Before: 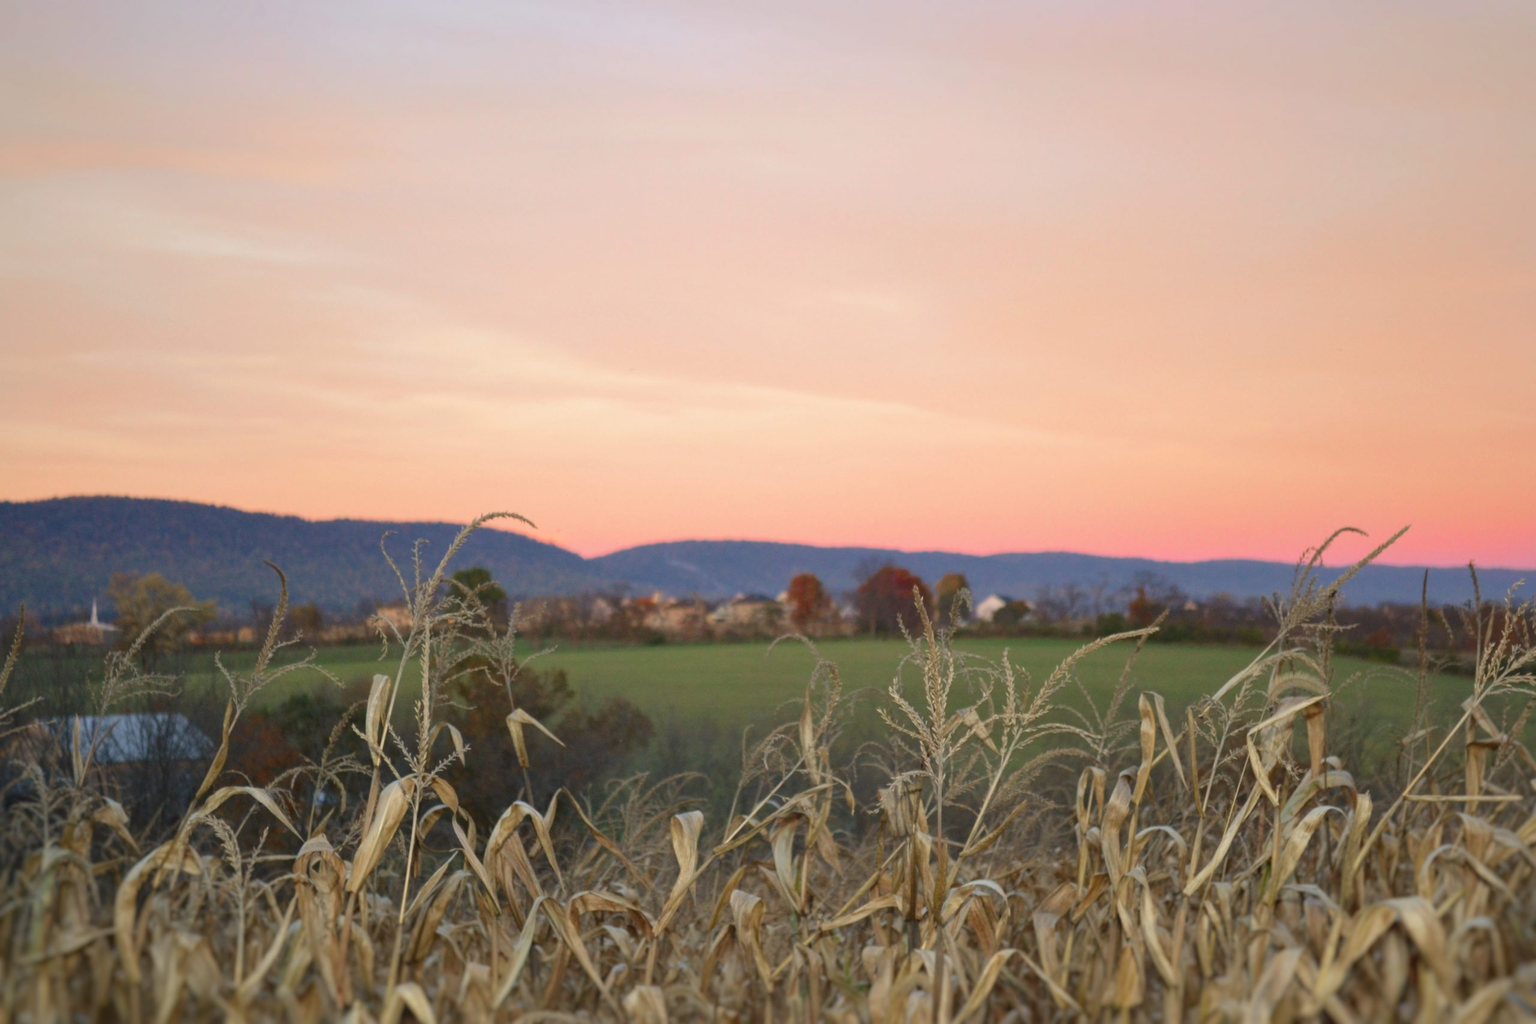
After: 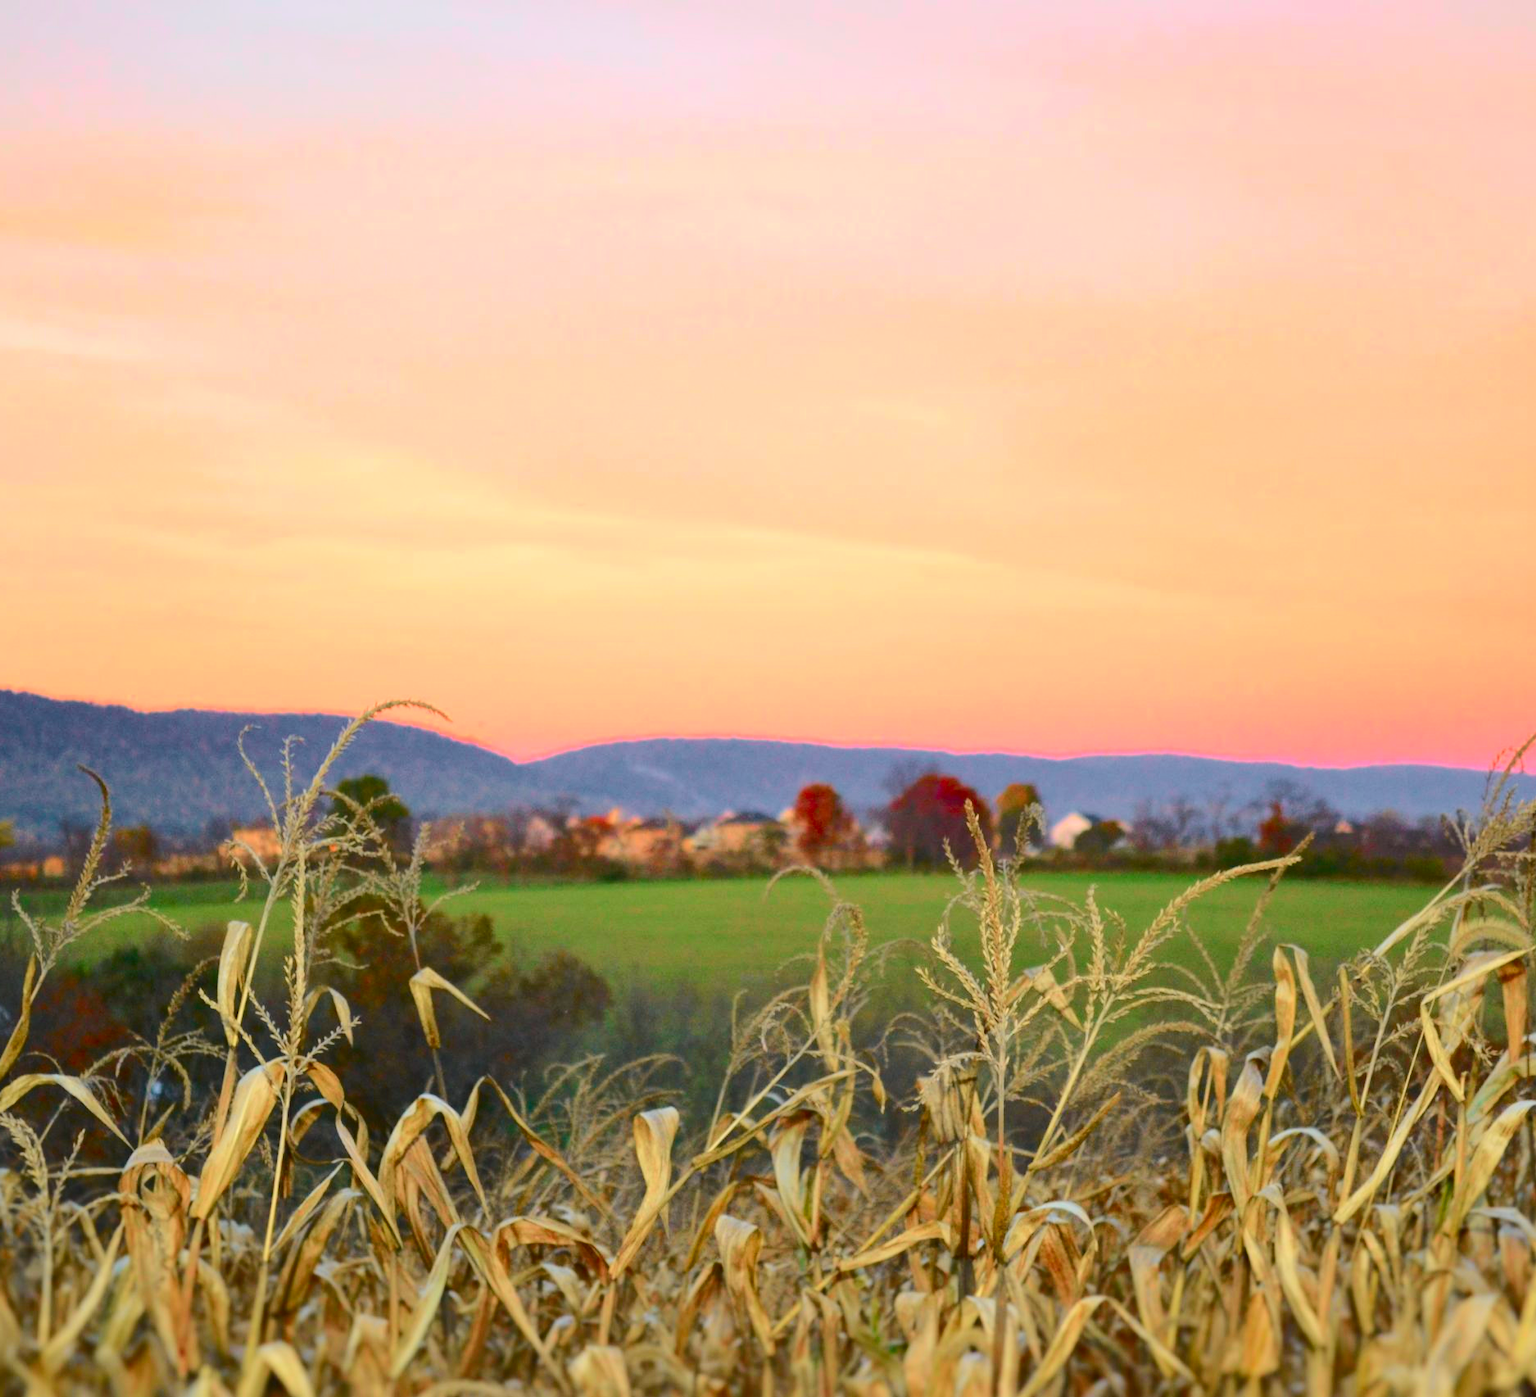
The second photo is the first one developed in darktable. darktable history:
tone curve: curves: ch0 [(0, 0.023) (0.103, 0.087) (0.277, 0.28) (0.438, 0.547) (0.546, 0.678) (0.735, 0.843) (0.994, 1)]; ch1 [(0, 0) (0.371, 0.261) (0.465, 0.42) (0.488, 0.477) (0.512, 0.513) (0.542, 0.581) (0.574, 0.647) (0.636, 0.747) (1, 1)]; ch2 [(0, 0) (0.369, 0.388) (0.449, 0.431) (0.478, 0.471) (0.516, 0.517) (0.575, 0.642) (0.649, 0.726) (1, 1)], color space Lab, independent channels, preserve colors none
color balance: output saturation 110%
crop: left 13.443%, right 13.31%
